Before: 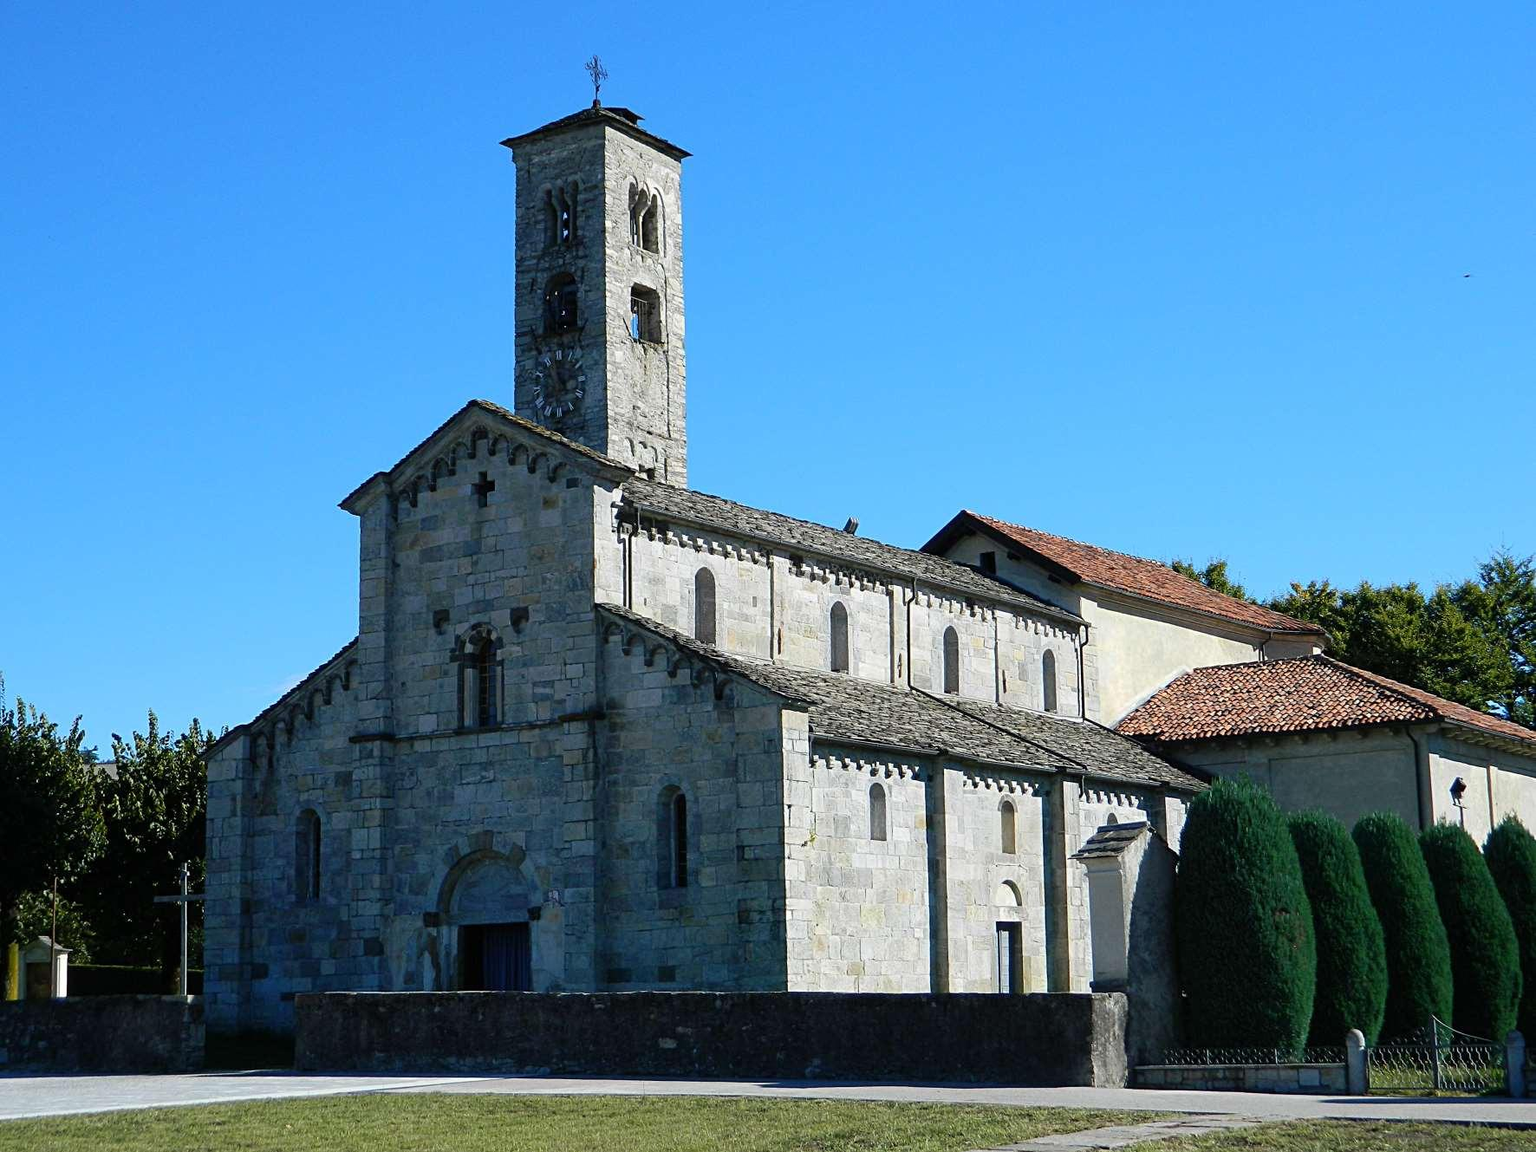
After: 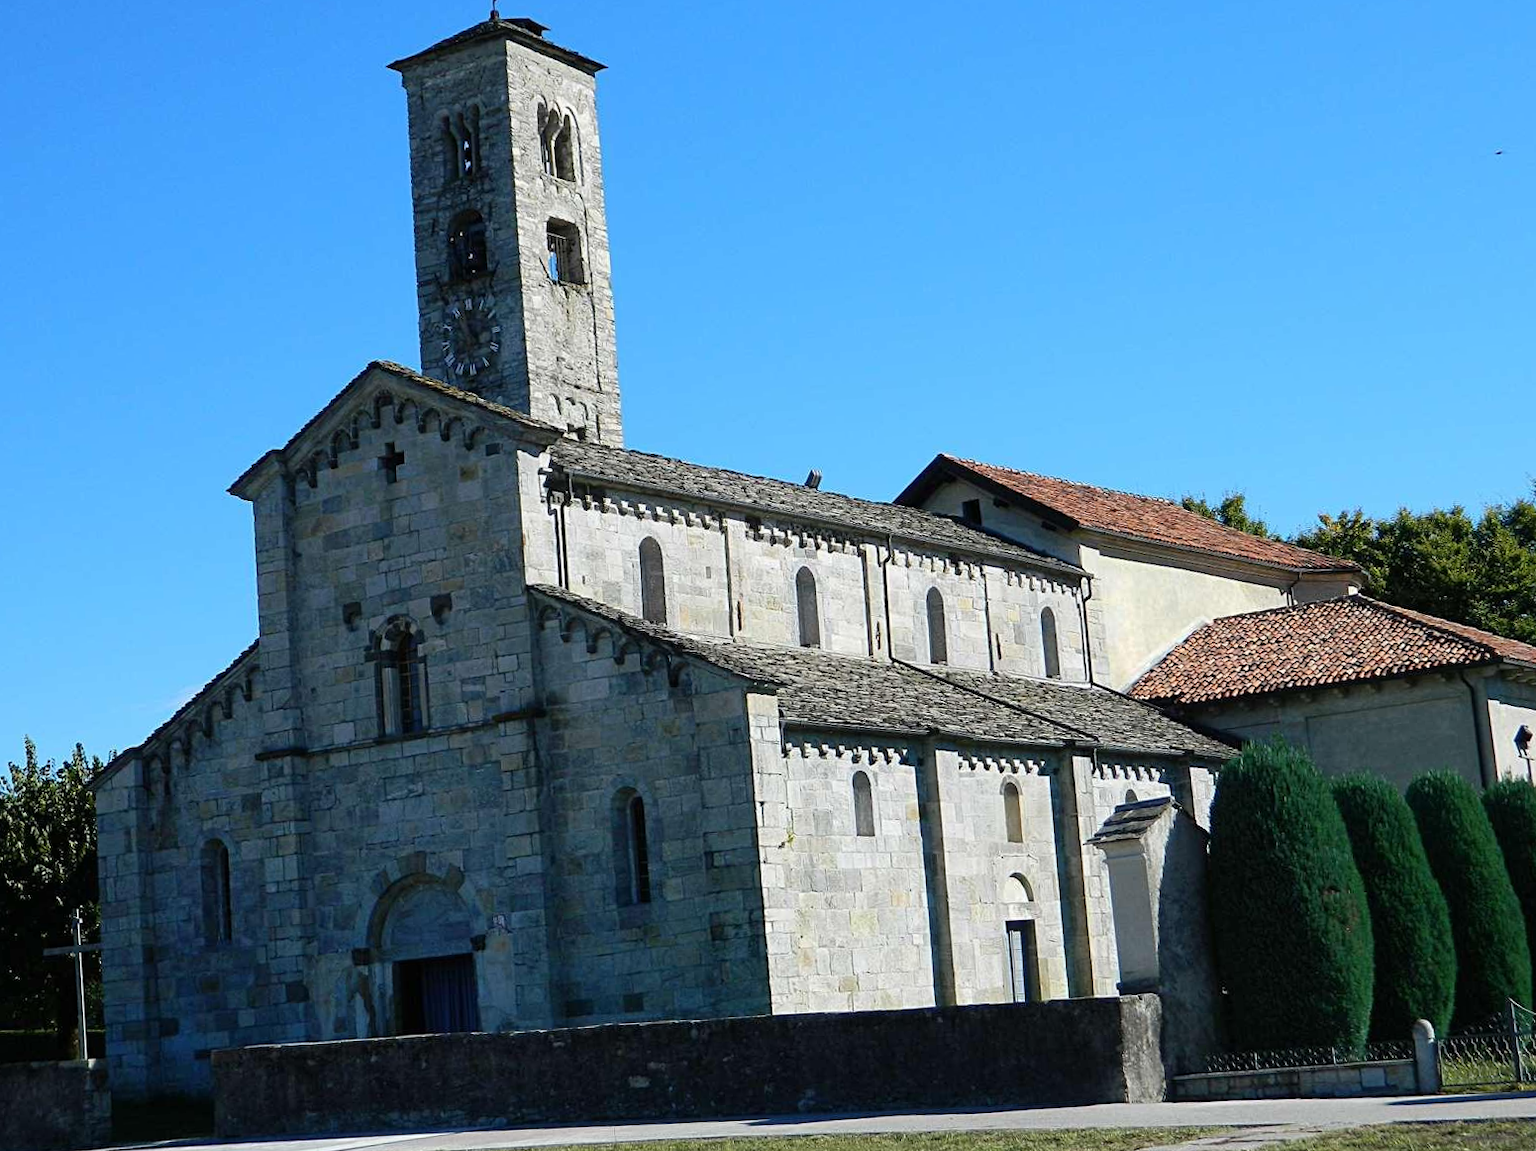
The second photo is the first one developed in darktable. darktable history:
crop and rotate: angle 3.39°, left 5.7%, top 5.685%
